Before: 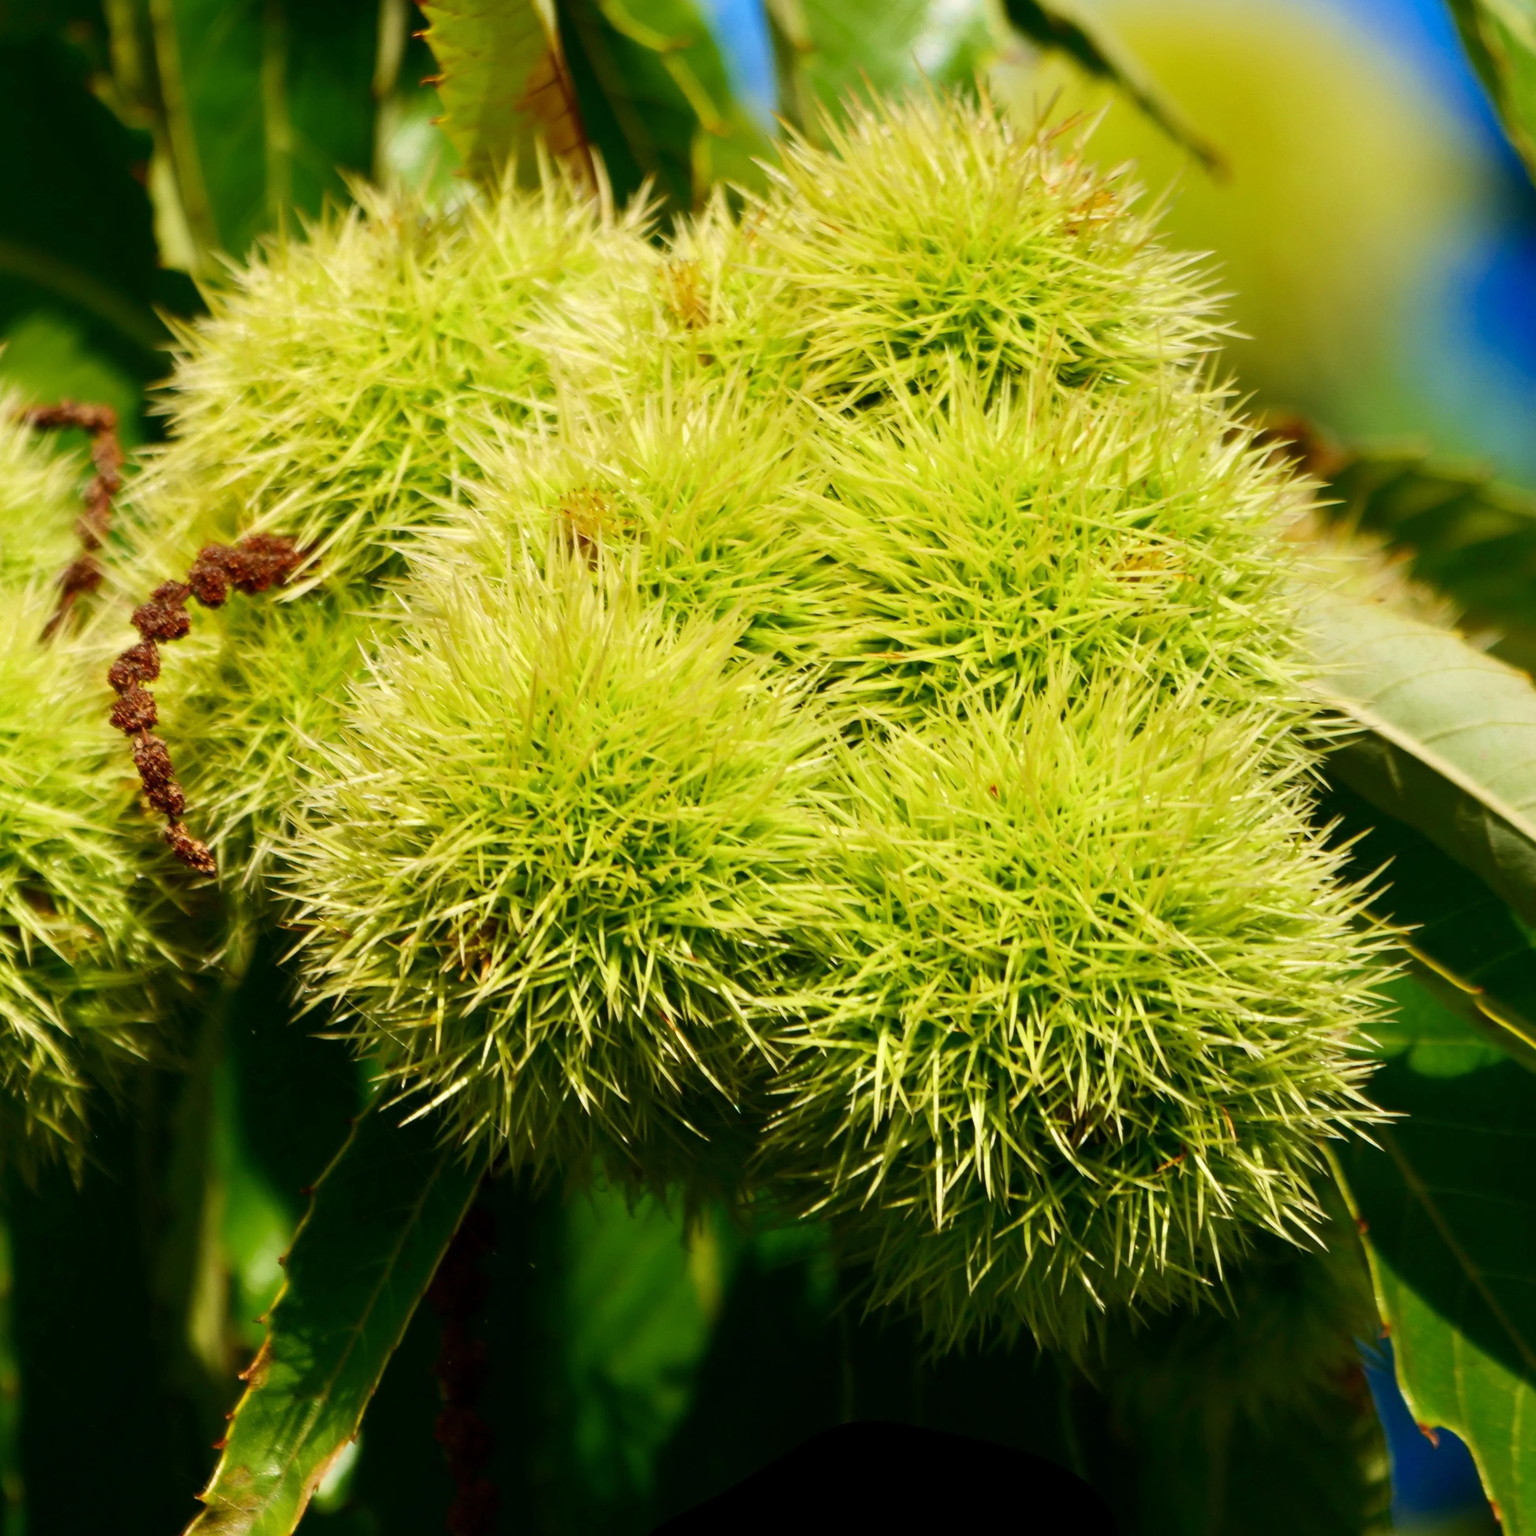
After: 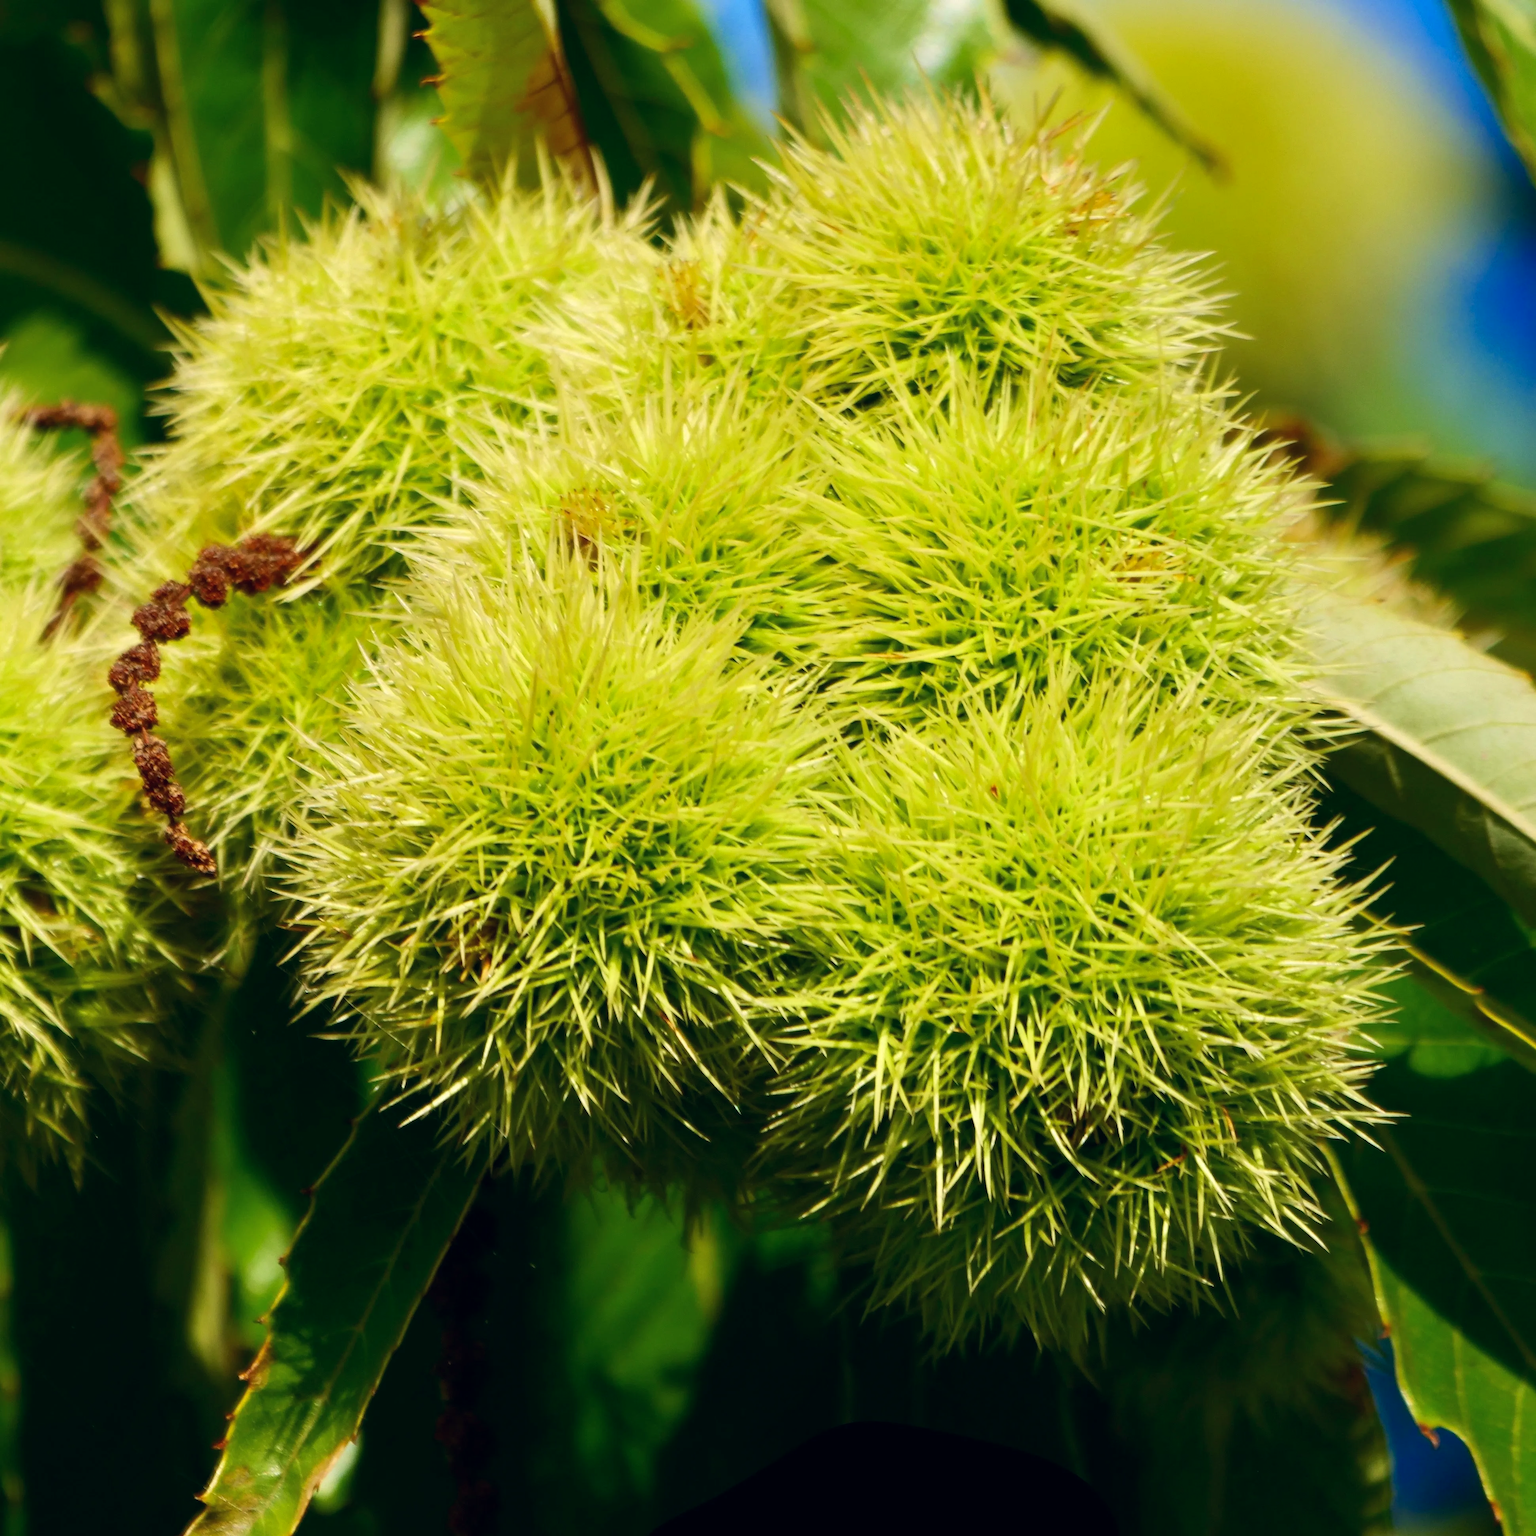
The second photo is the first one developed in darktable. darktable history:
color correction: highlights a* 0.252, highlights b* 2.73, shadows a* -1.32, shadows b* -4.18
